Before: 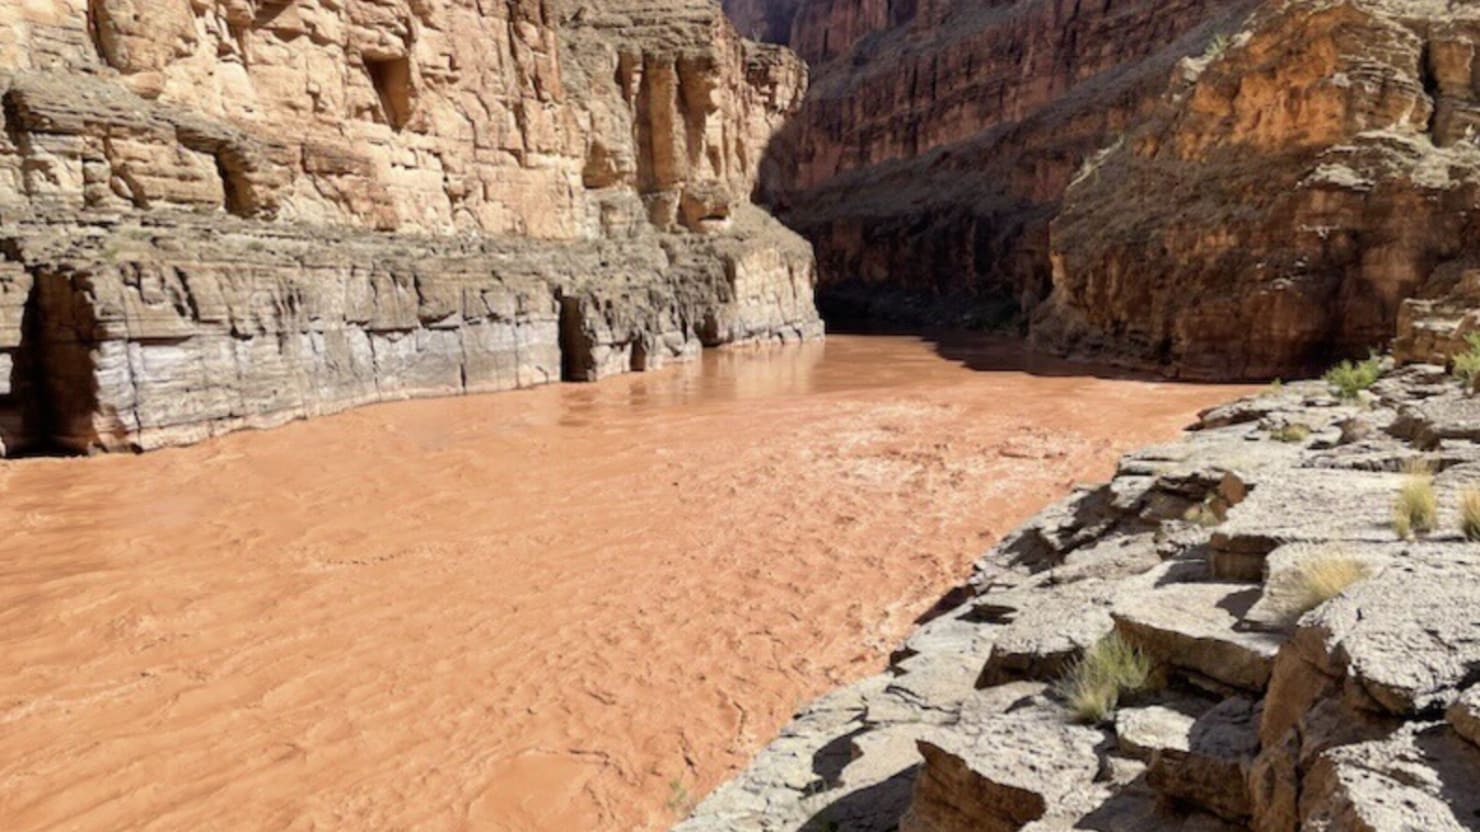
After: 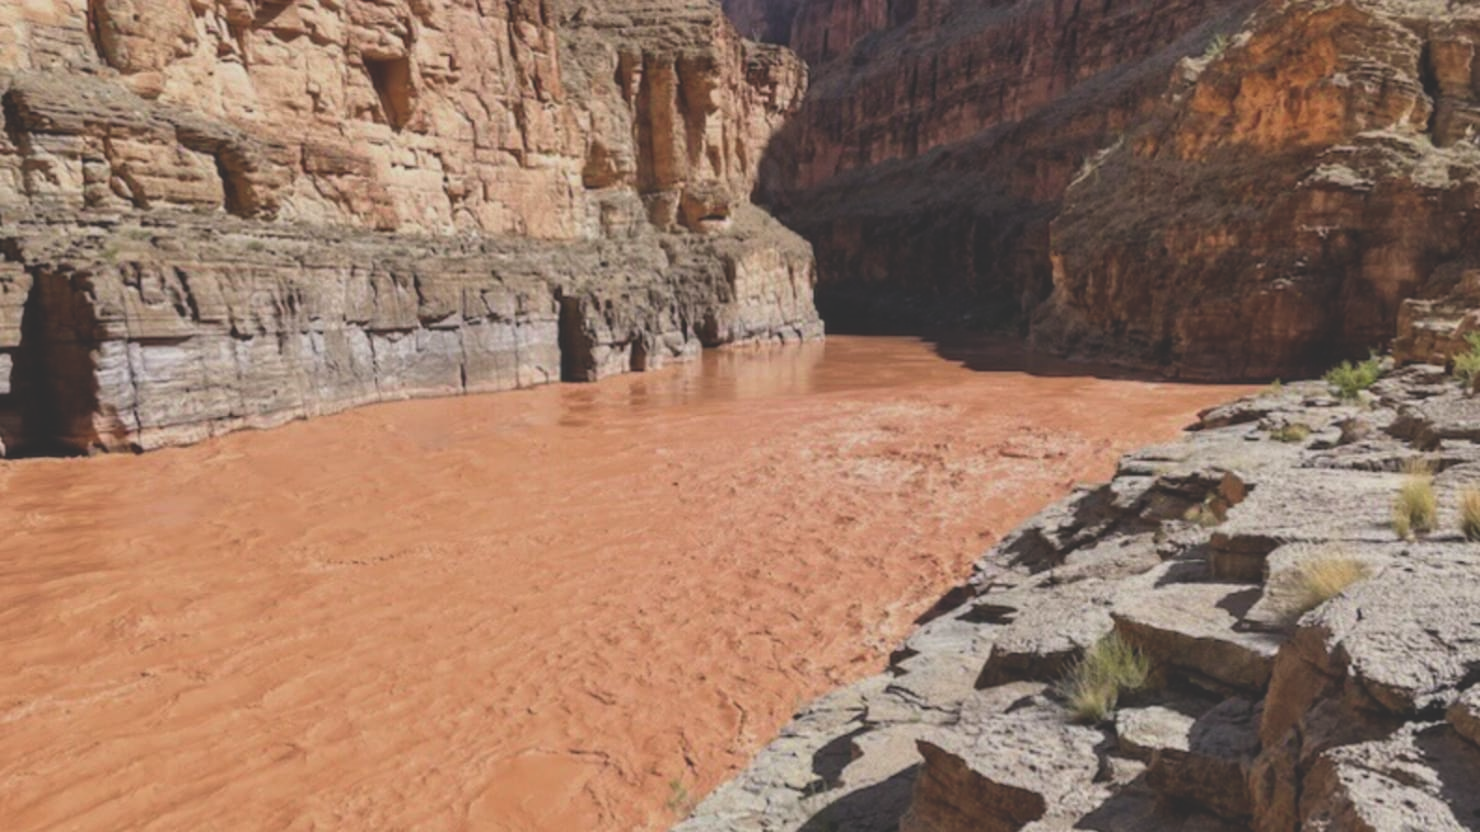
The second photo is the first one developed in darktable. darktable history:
local contrast: detail 110%
exposure: black level correction -0.036, exposure -0.497 EV, compensate highlight preservation false
white balance: red 1.004, blue 1.024
